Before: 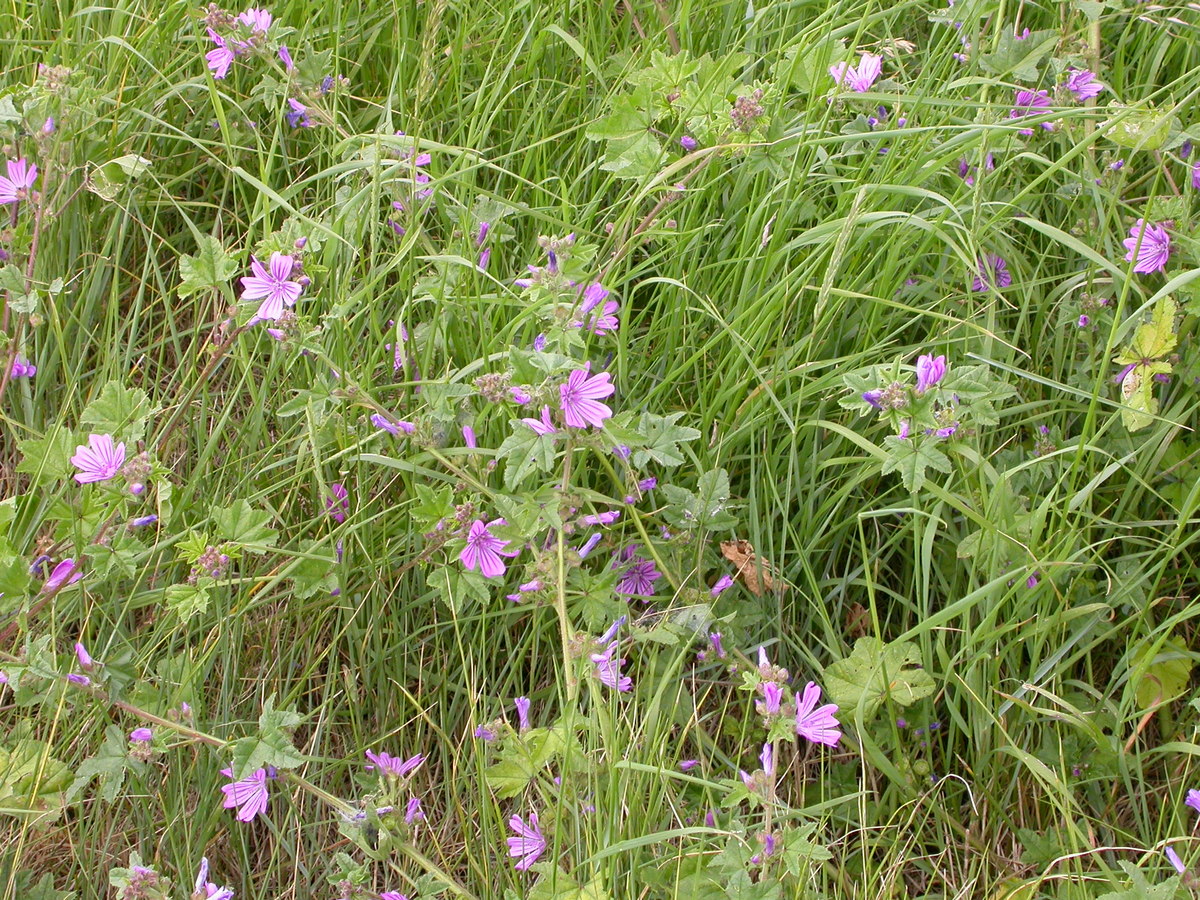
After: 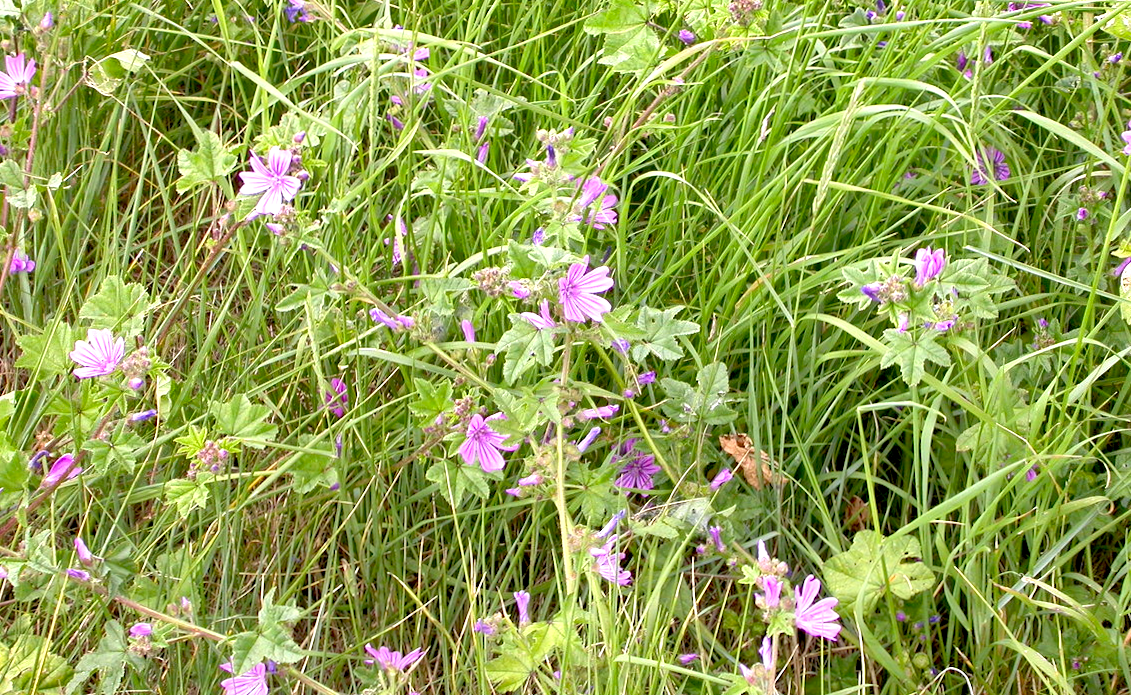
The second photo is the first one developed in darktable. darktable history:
exposure: black level correction 0.012, exposure 0.699 EV, compensate highlight preservation false
shadows and highlights: shadows 53.12, soften with gaussian
crop and rotate: angle 0.115°, top 11.749%, right 5.461%, bottom 10.766%
